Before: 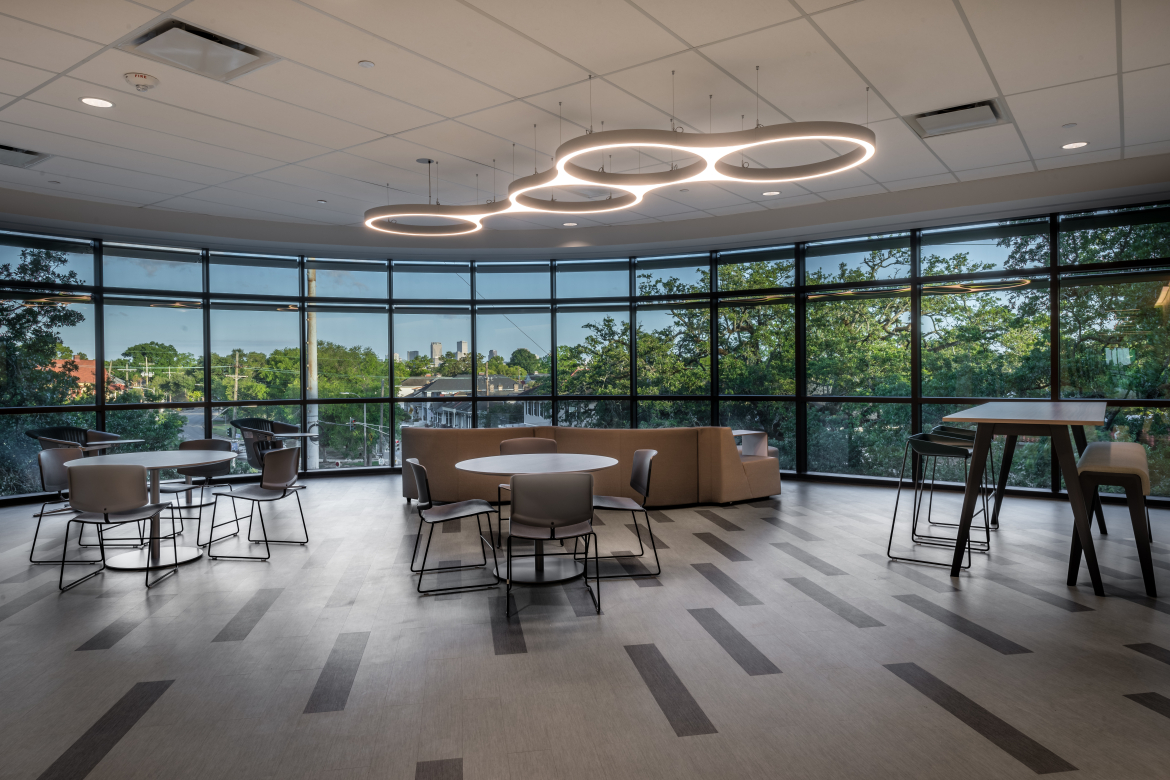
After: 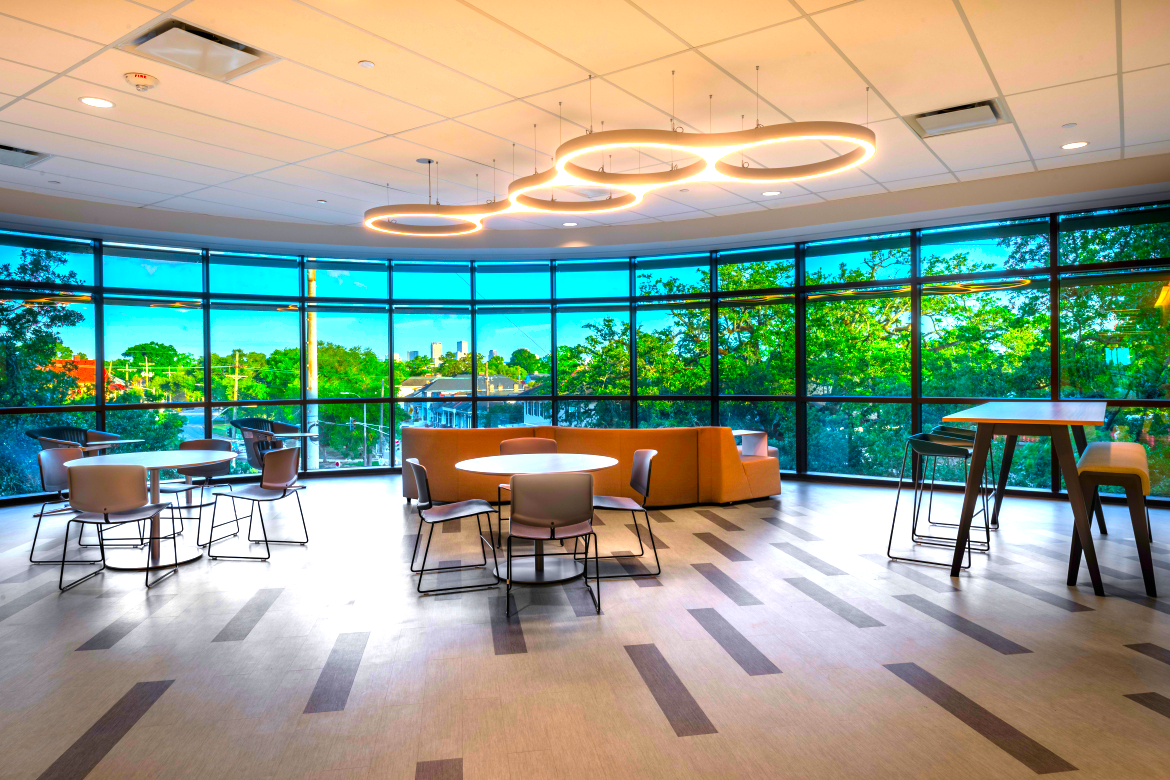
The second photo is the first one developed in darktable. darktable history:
exposure: black level correction 0, exposure 1.2 EV, compensate exposure bias true, compensate highlight preservation false
color correction: saturation 3
